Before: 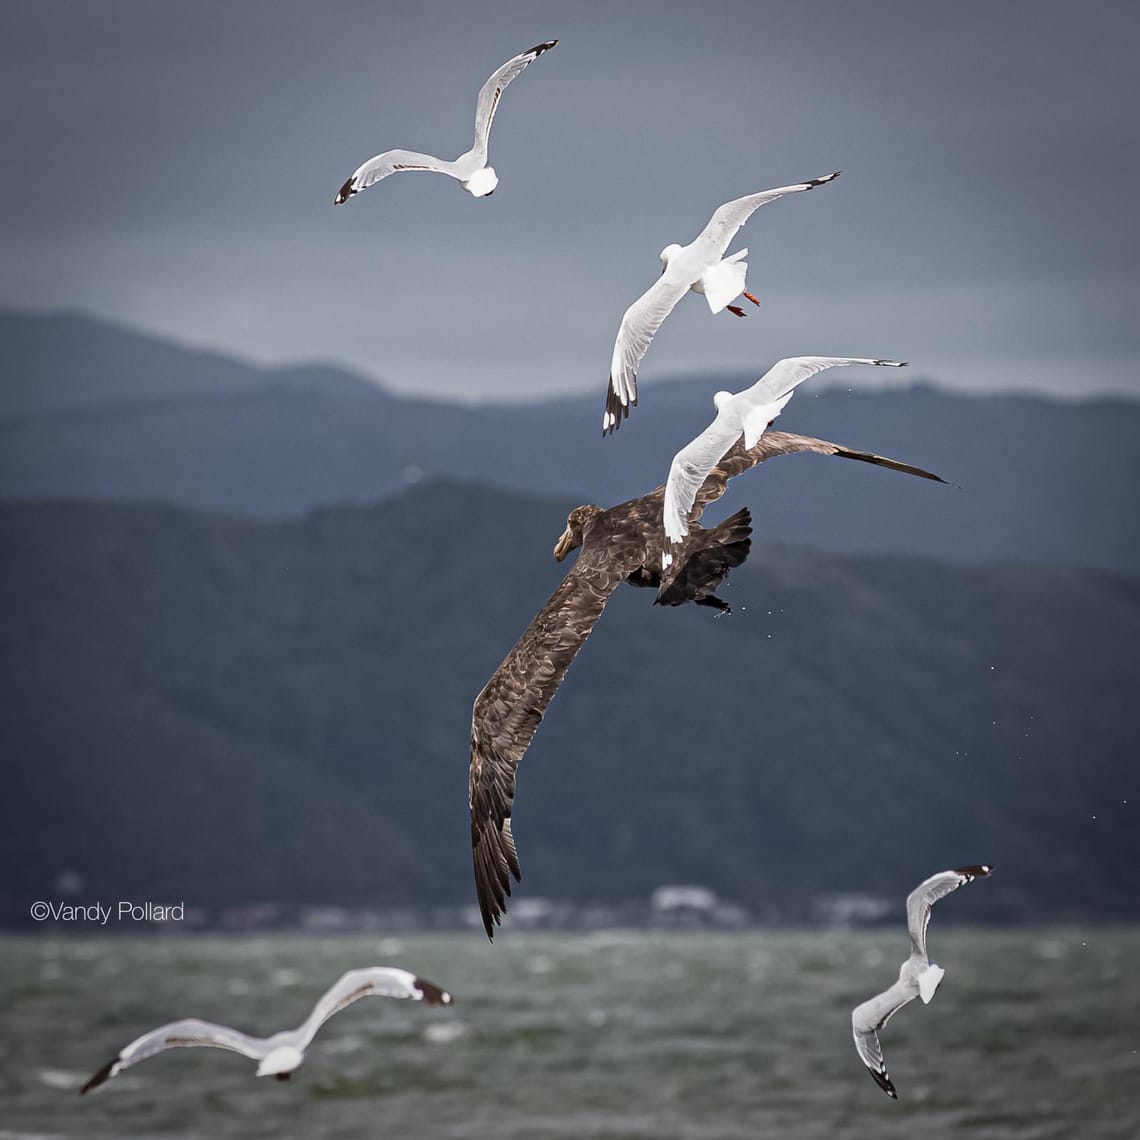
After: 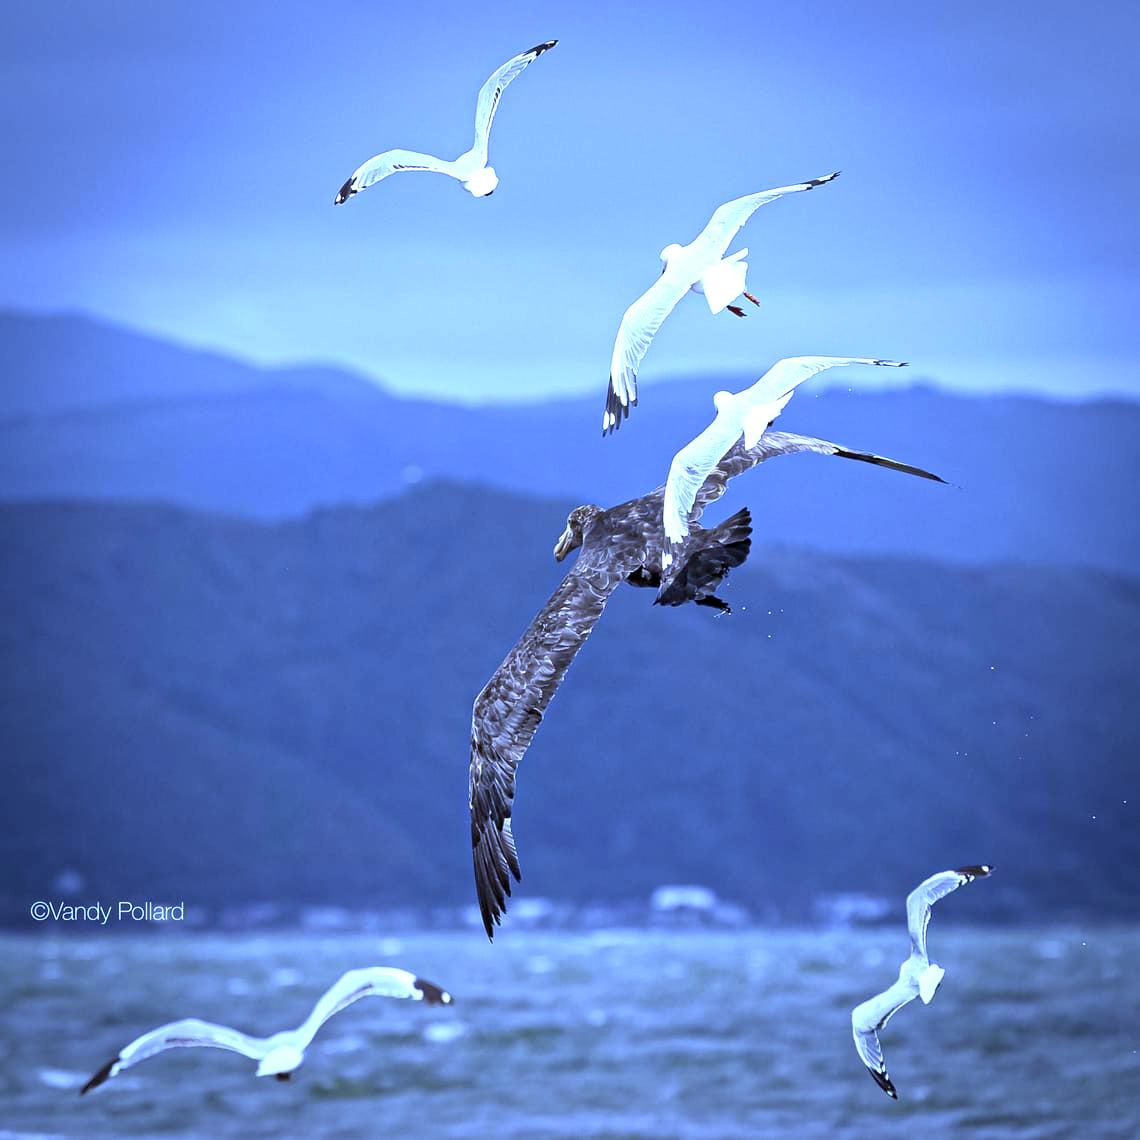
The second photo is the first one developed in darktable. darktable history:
exposure: black level correction 0.001, exposure 1 EV, compensate highlight preservation false
white balance: red 0.766, blue 1.537
